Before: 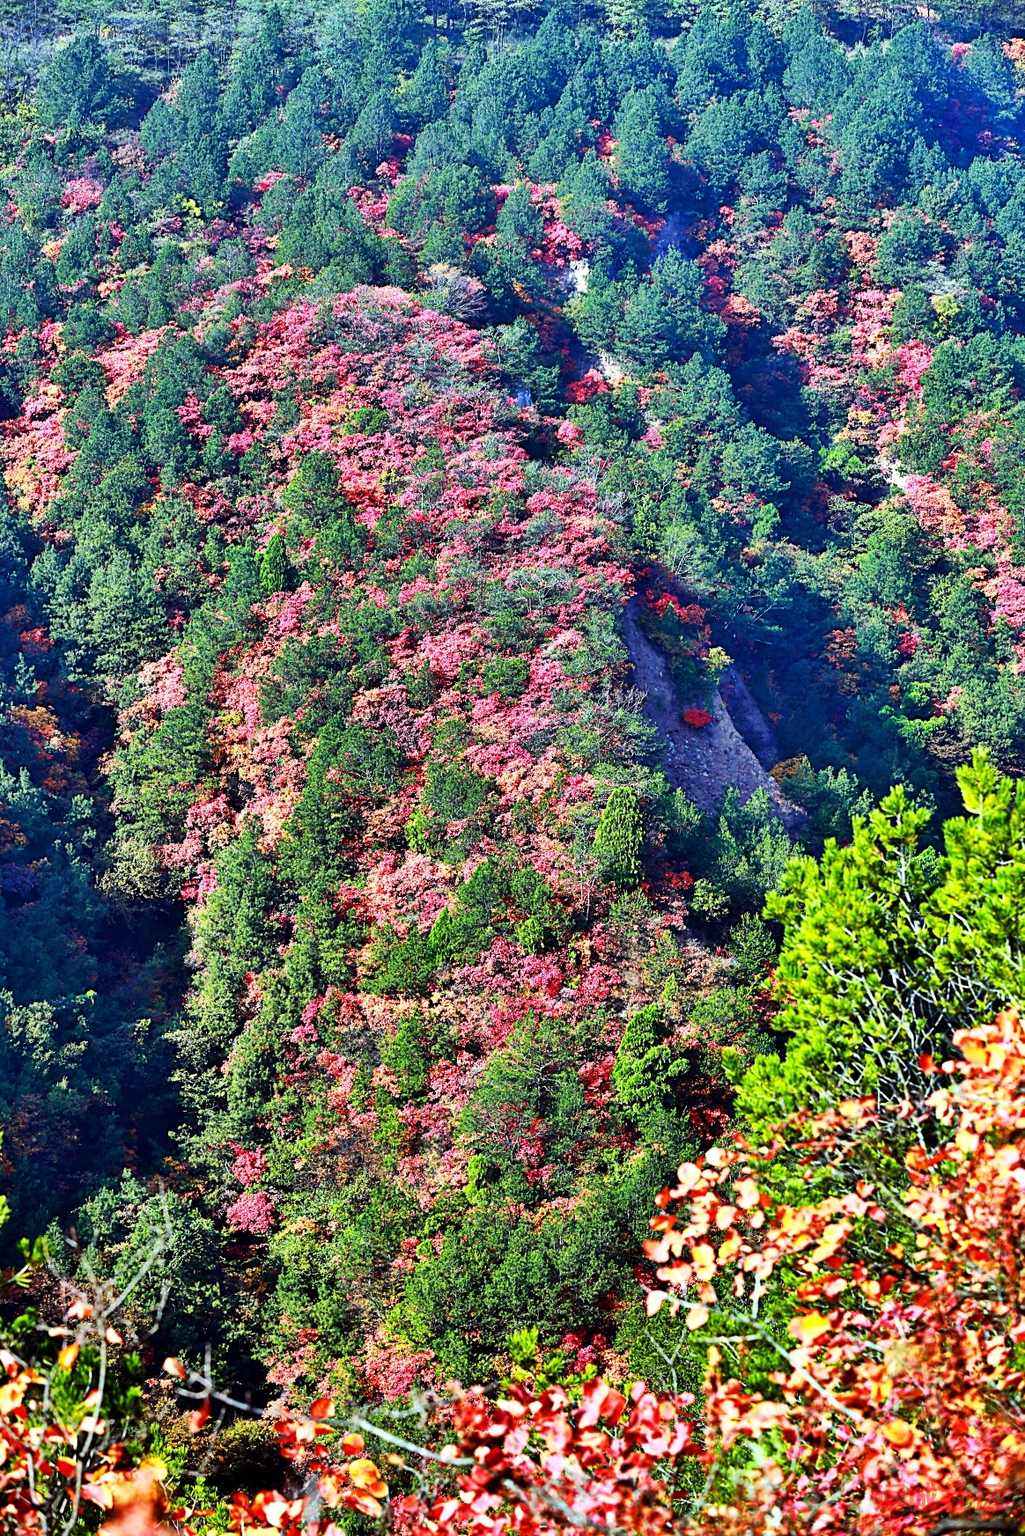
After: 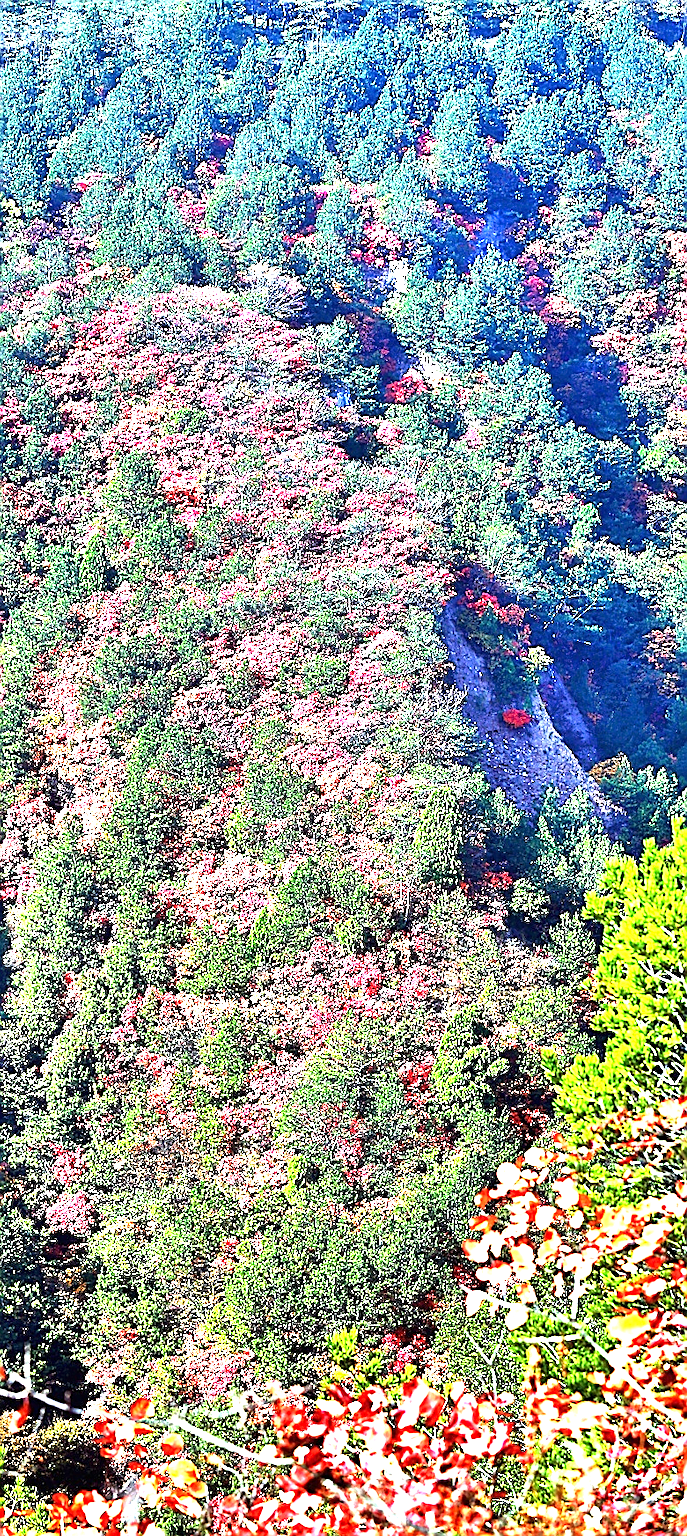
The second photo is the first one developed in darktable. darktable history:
crop and rotate: left 17.663%, right 15.175%
sharpen: radius 1.348, amount 1.238, threshold 0.64
exposure: black level correction 0, exposure 1.452 EV, compensate highlight preservation false
